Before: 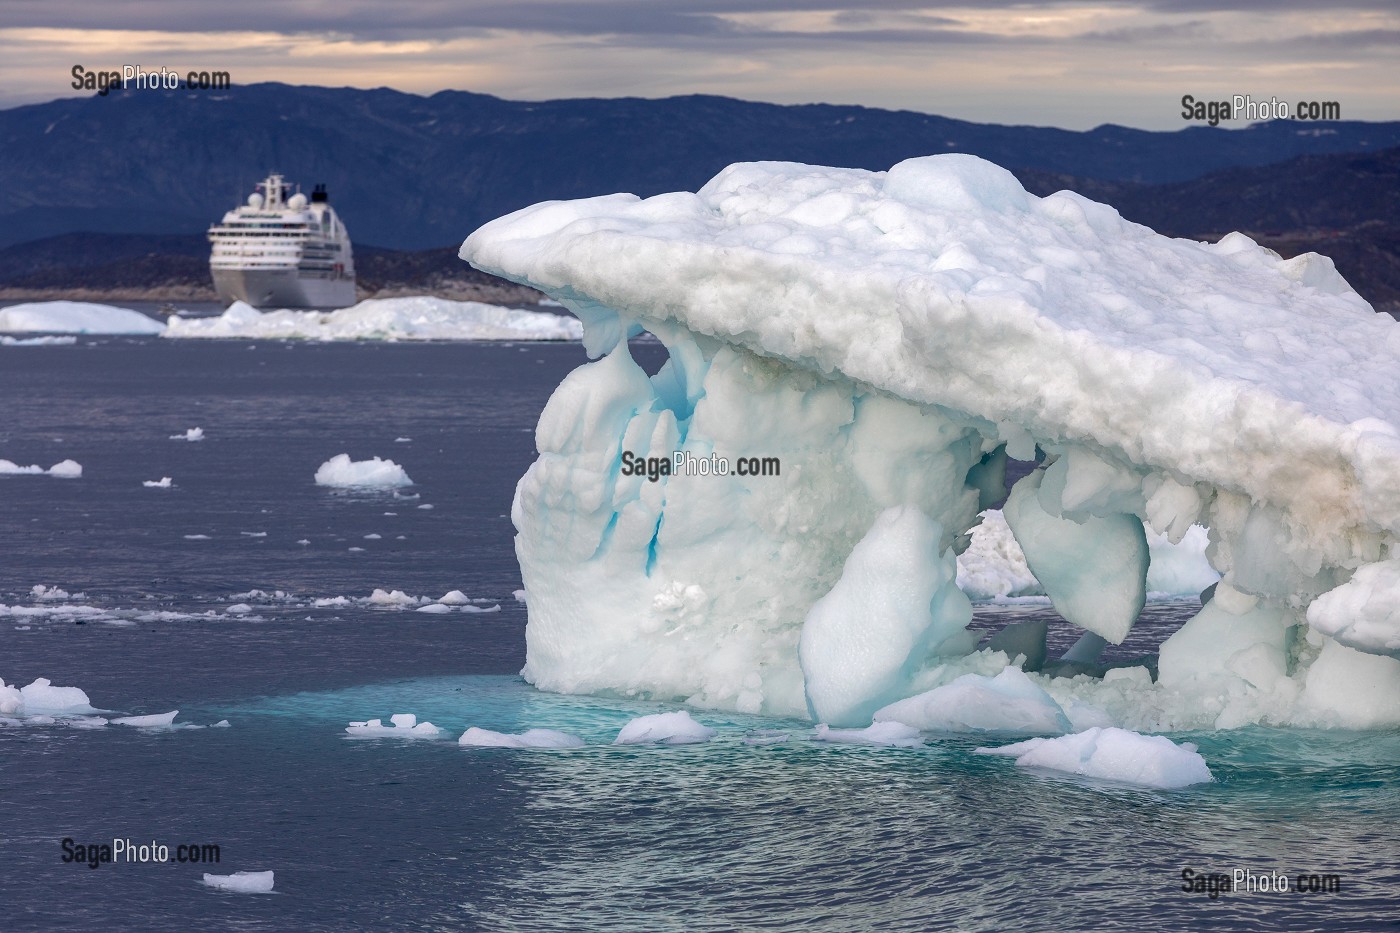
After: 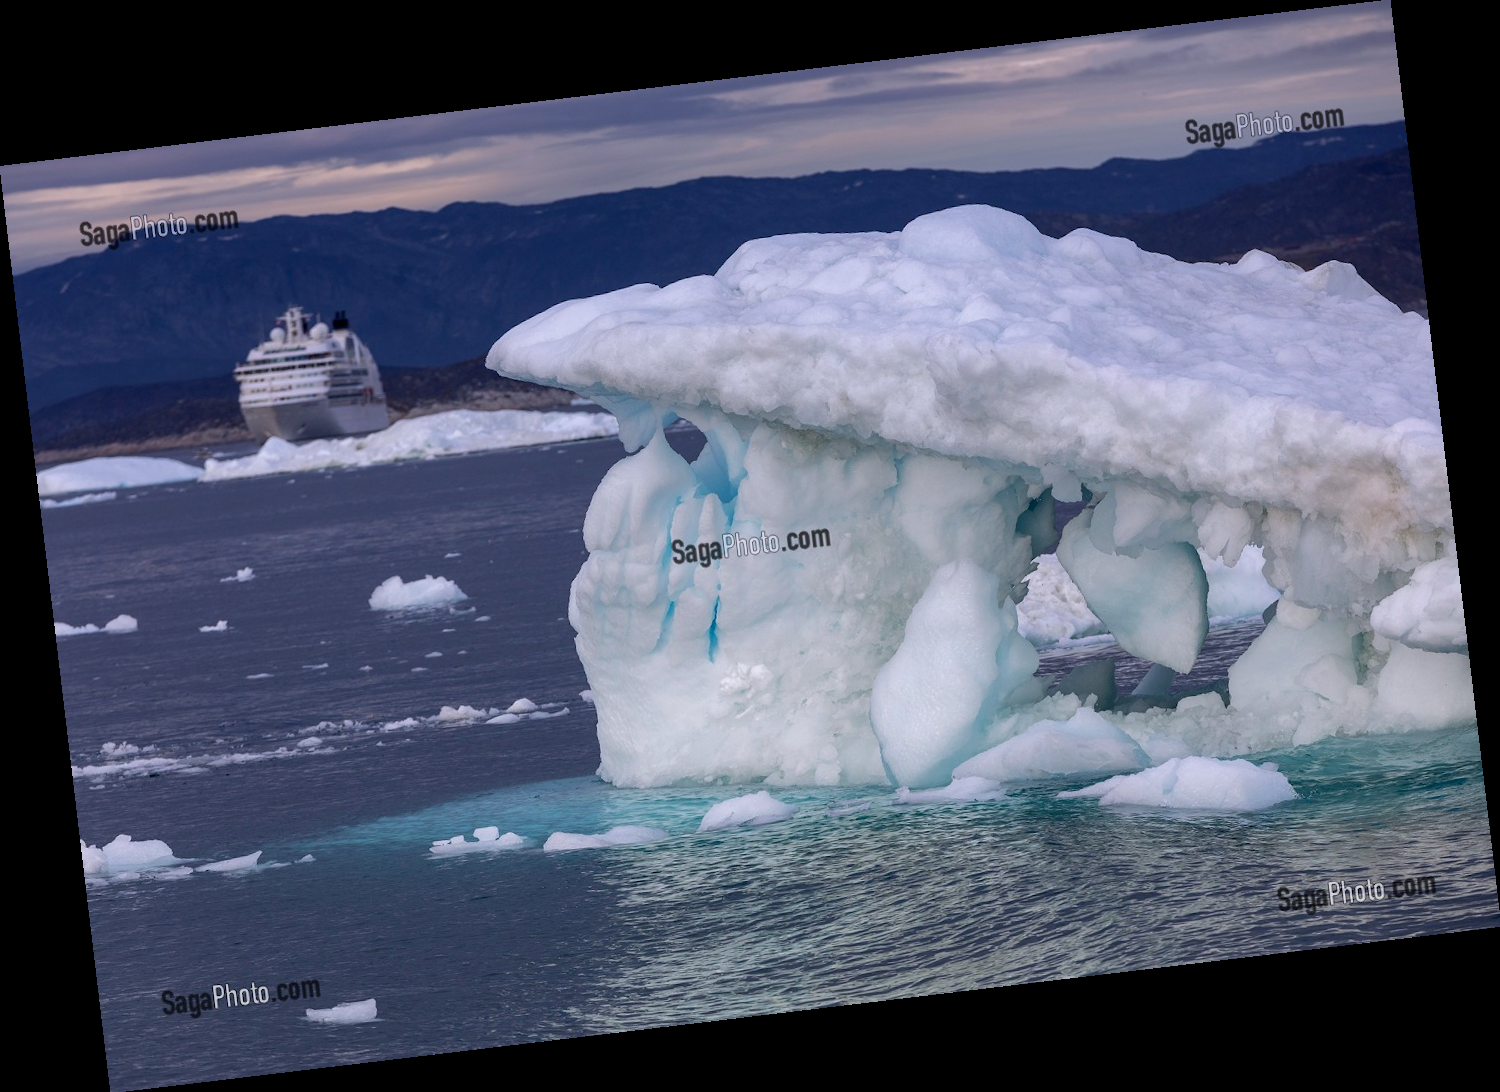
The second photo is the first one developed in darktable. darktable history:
graduated density: hue 238.83°, saturation 50%
rotate and perspective: rotation -6.83°, automatic cropping off
